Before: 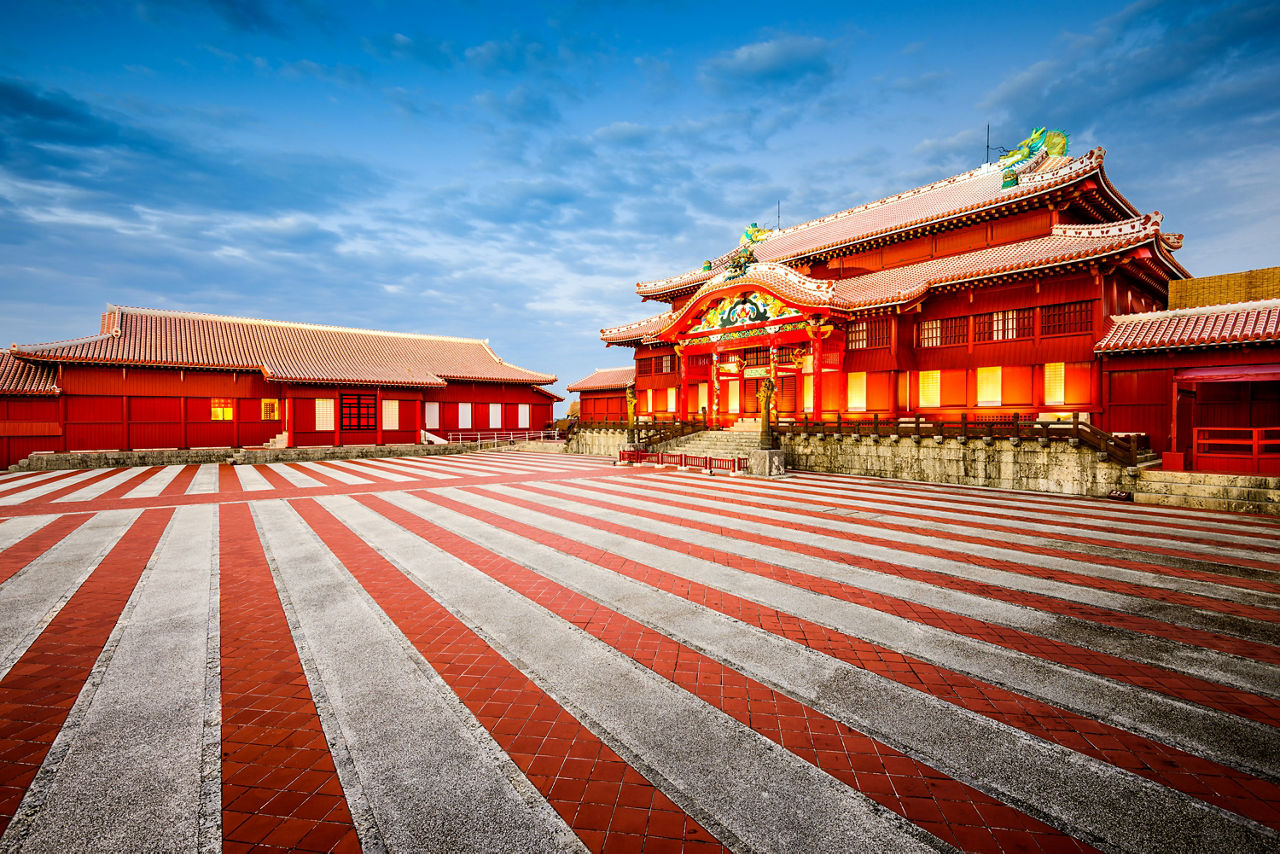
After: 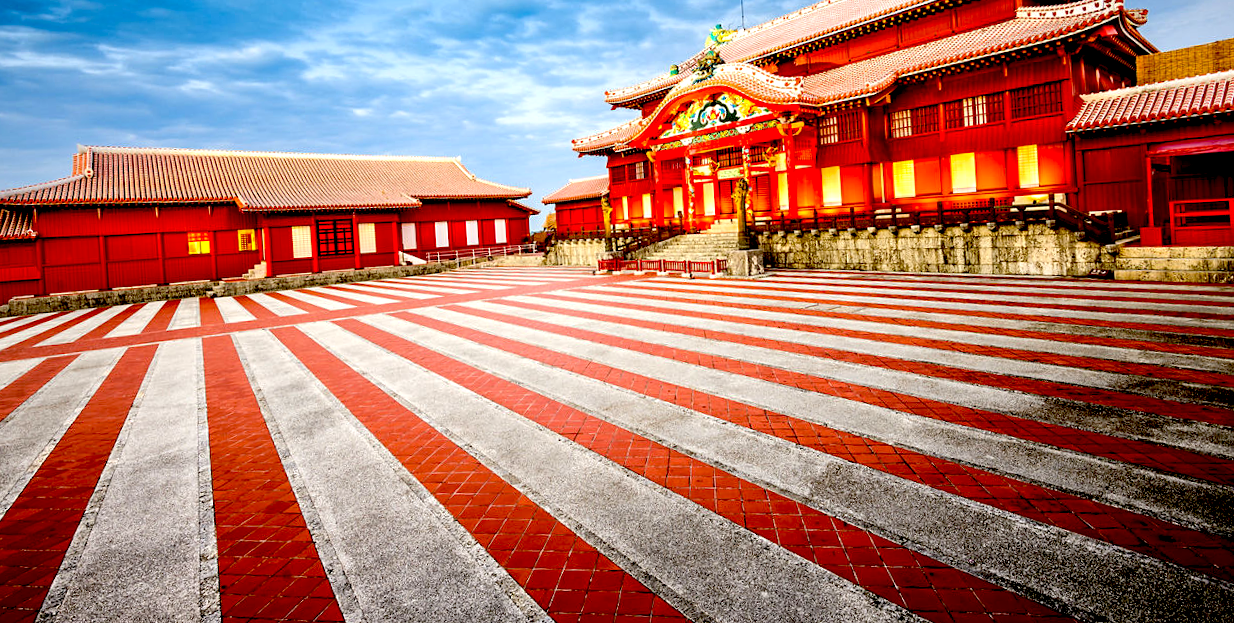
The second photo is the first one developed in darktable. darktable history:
crop and rotate: top 19.998%
exposure: black level correction 0.031, exposure 0.304 EV, compensate highlight preservation false
local contrast: highlights 100%, shadows 100%, detail 120%, midtone range 0.2
rotate and perspective: rotation -3.52°, crop left 0.036, crop right 0.964, crop top 0.081, crop bottom 0.919
